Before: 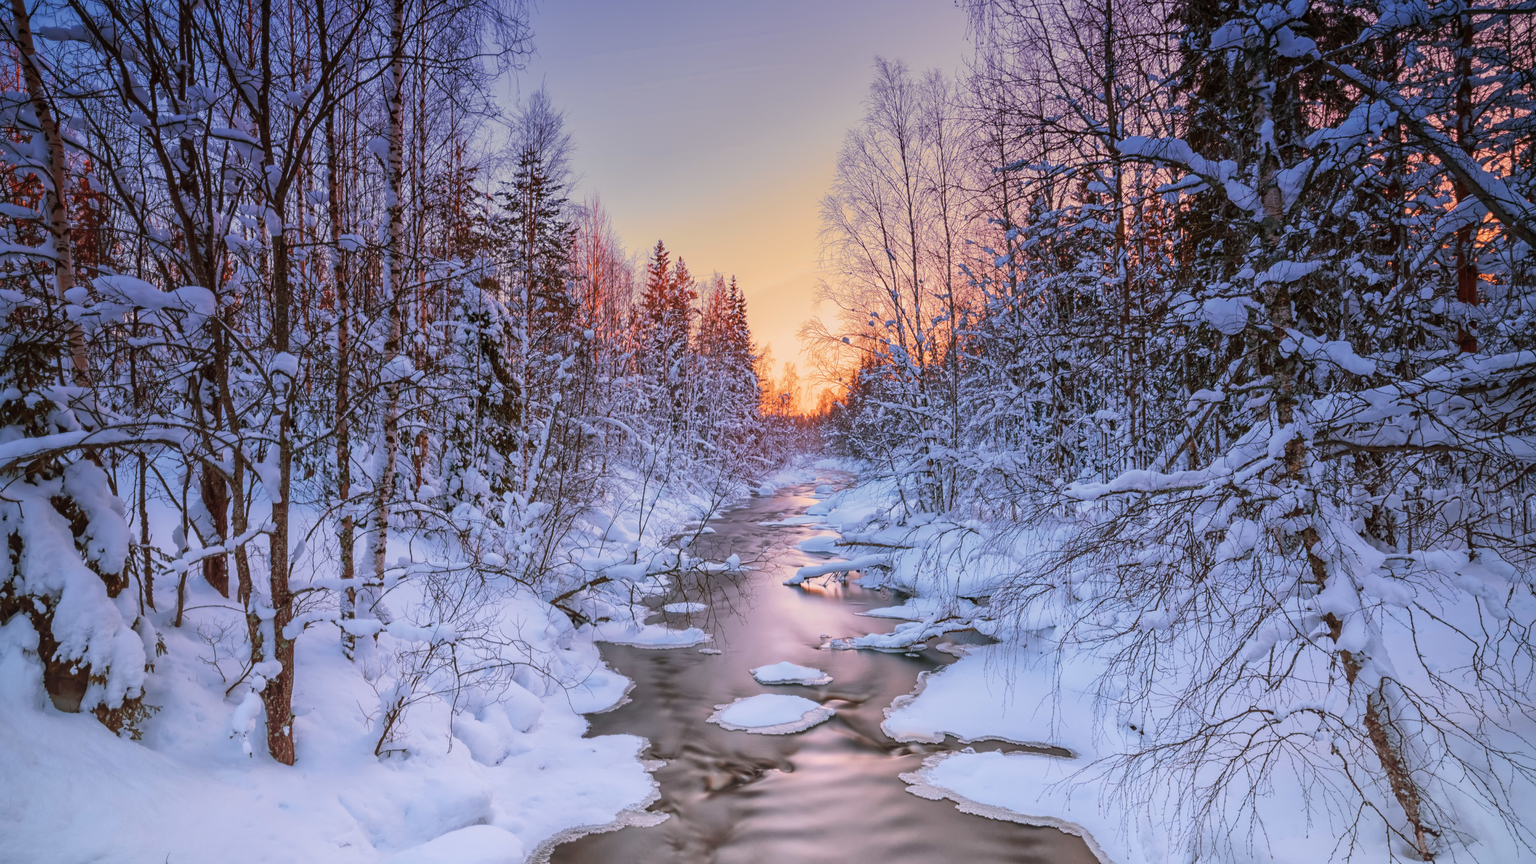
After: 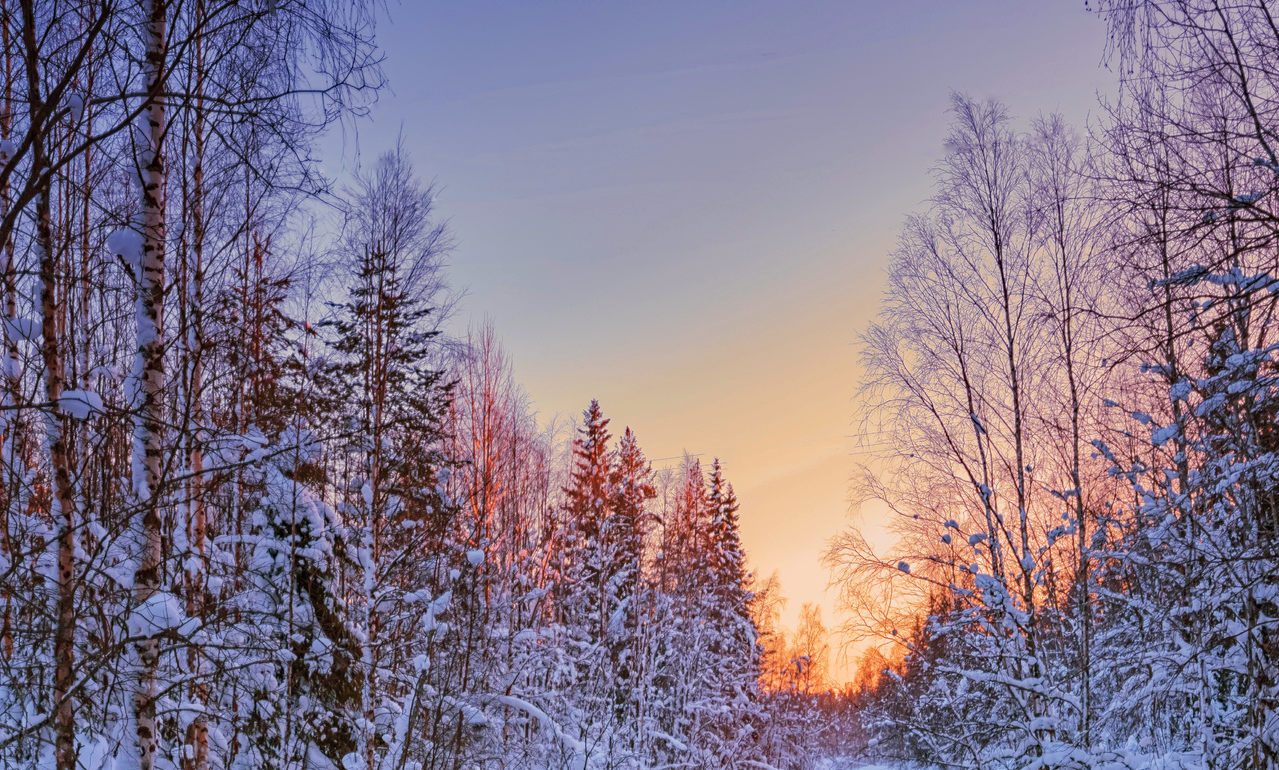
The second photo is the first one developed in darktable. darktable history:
haze removal: compatibility mode true, adaptive false
crop: left 19.798%, right 30.205%, bottom 46.478%
